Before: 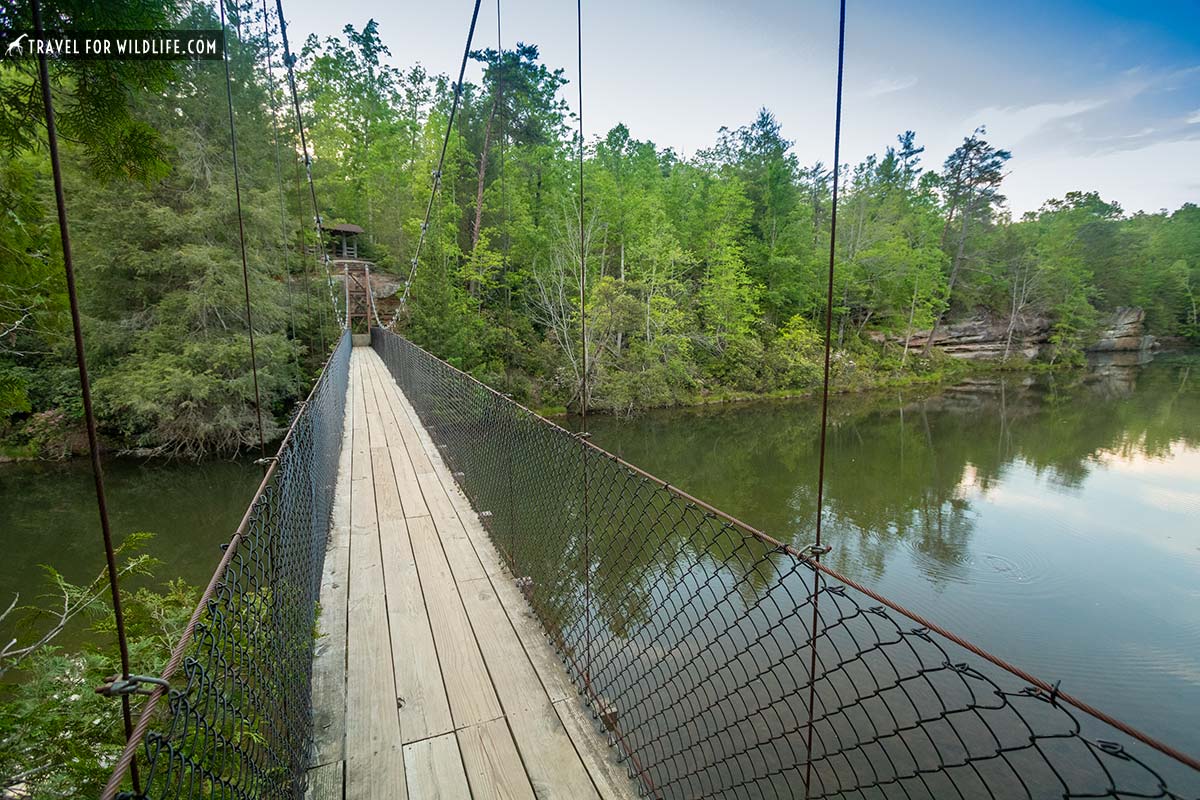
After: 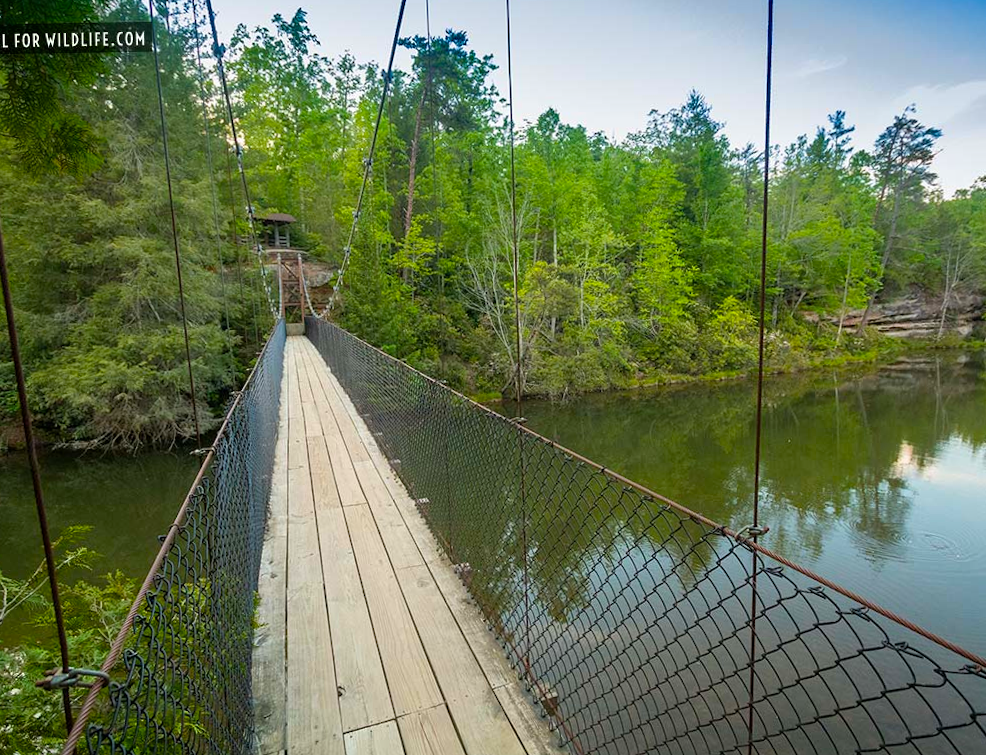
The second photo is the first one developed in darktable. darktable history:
color balance rgb: perceptual saturation grading › global saturation 20%, global vibrance 20%
crop and rotate: angle 1°, left 4.281%, top 0.642%, right 11.383%, bottom 2.486%
